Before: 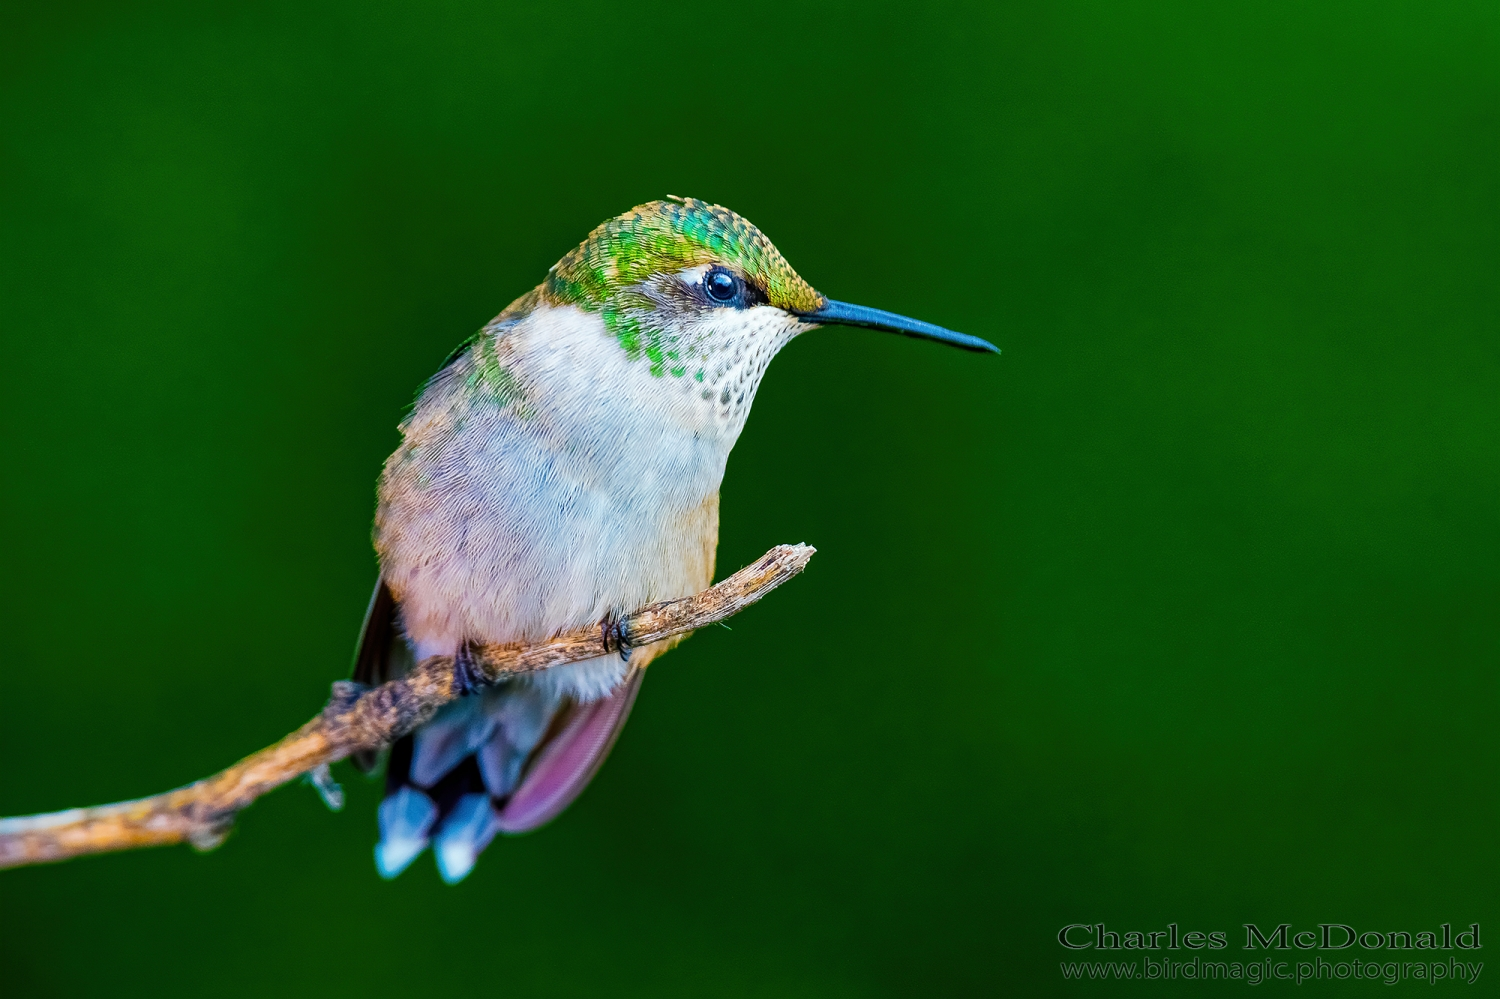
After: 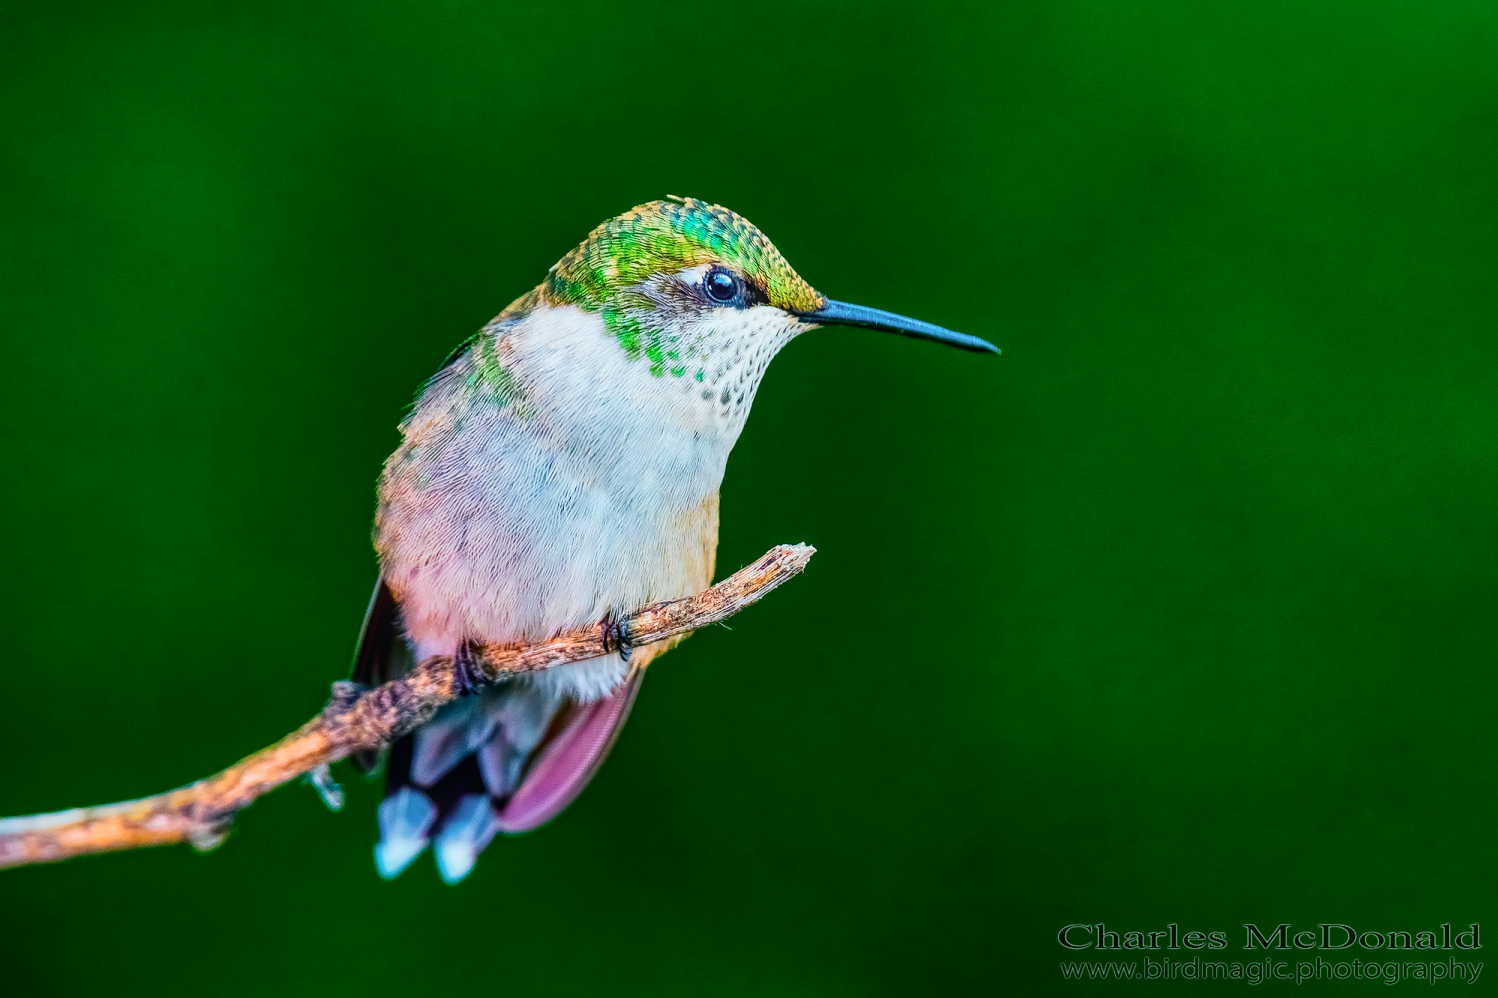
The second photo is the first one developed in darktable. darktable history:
local contrast: on, module defaults
exposure: black level correction 0.001, compensate exposure bias true, compensate highlight preservation false
crop: bottom 0.06%
tone curve: curves: ch0 [(0, 0.025) (0.15, 0.143) (0.452, 0.486) (0.751, 0.788) (1, 0.961)]; ch1 [(0, 0) (0.416, 0.4) (0.476, 0.469) (0.497, 0.494) (0.546, 0.571) (0.566, 0.607) (0.62, 0.657) (1, 1)]; ch2 [(0, 0) (0.386, 0.397) (0.505, 0.498) (0.547, 0.546) (0.579, 0.58) (1, 1)], color space Lab, independent channels, preserve colors none
